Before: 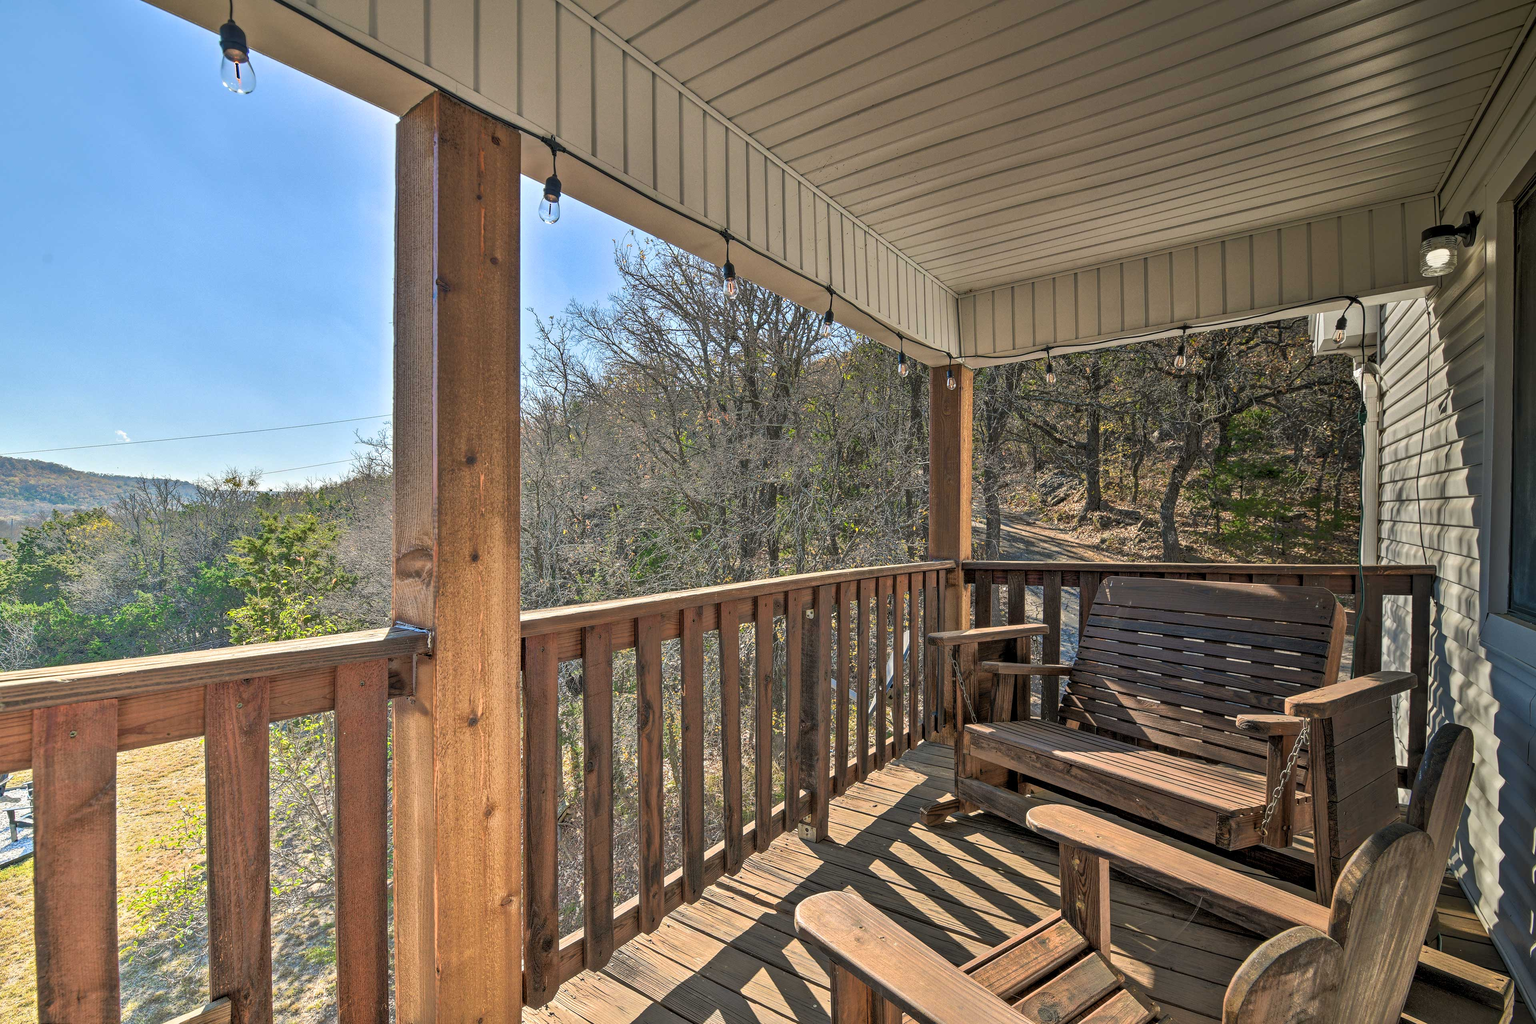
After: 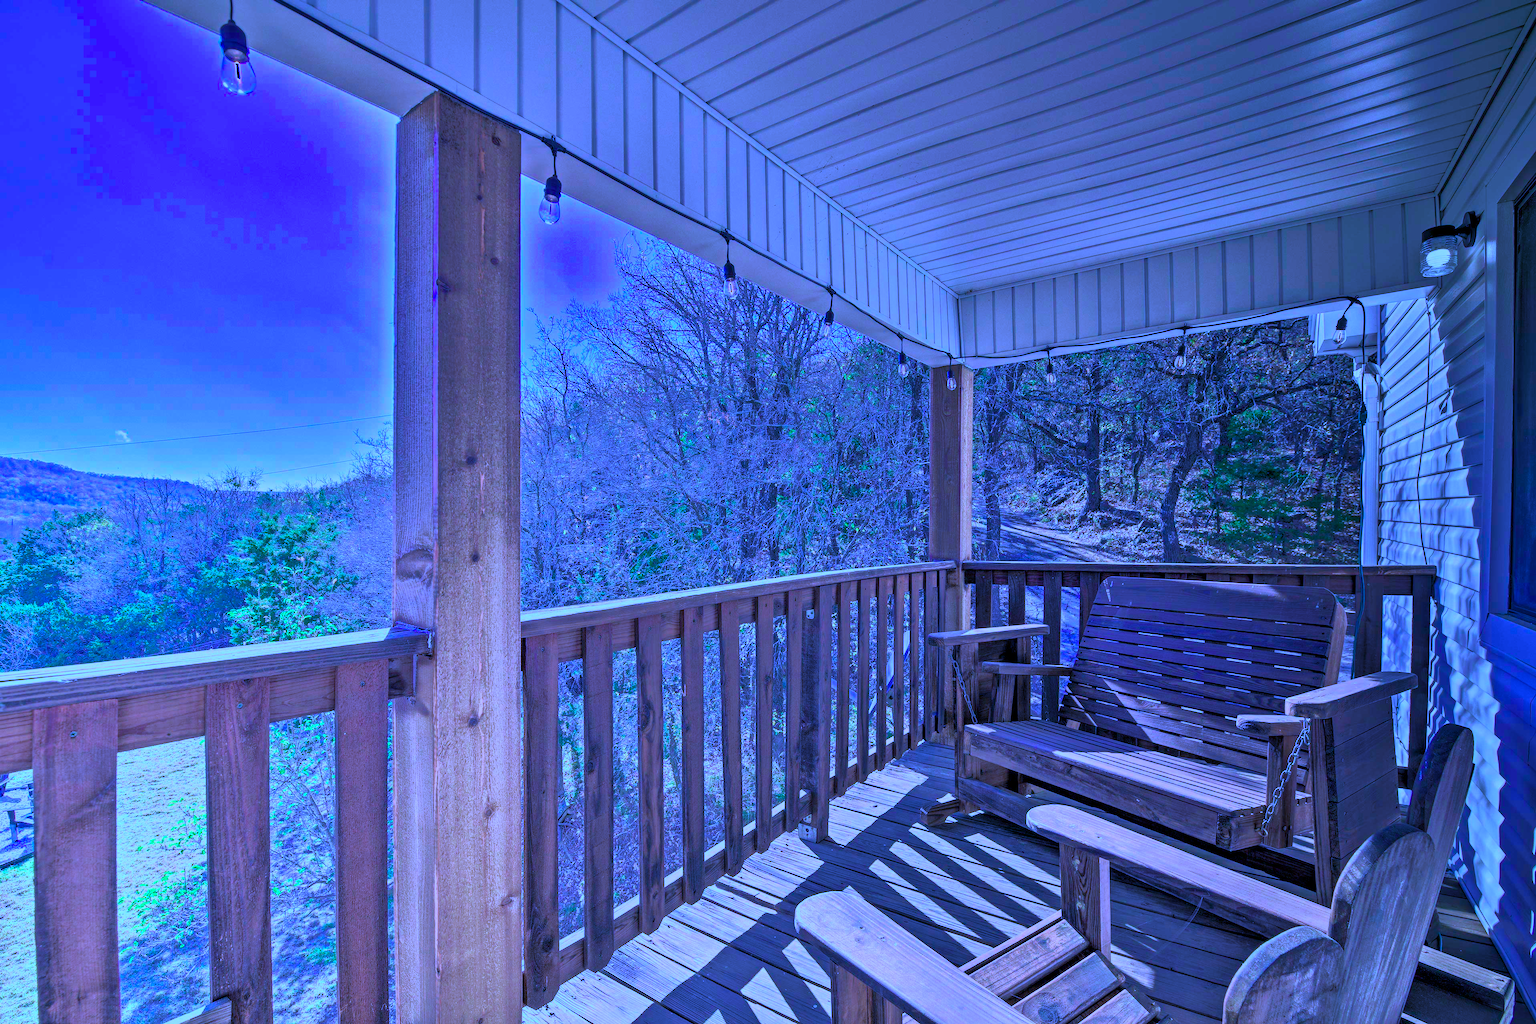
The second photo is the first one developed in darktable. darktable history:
color calibration: output R [0.948, 0.091, -0.04, 0], output G [-0.3, 1.384, -0.085, 0], output B [-0.108, 0.061, 1.08, 0], illuminant as shot in camera, x 0.484, y 0.43, temperature 2405.29 K
white balance: red 0.967, blue 1.119, emerald 0.756
